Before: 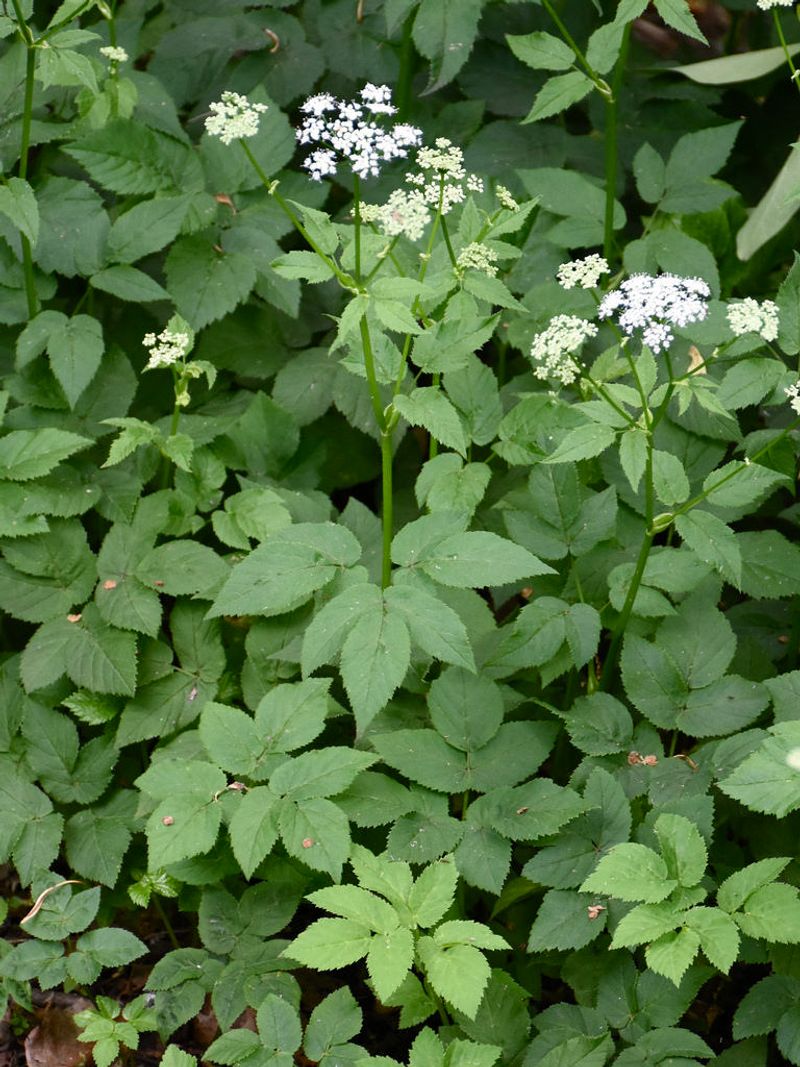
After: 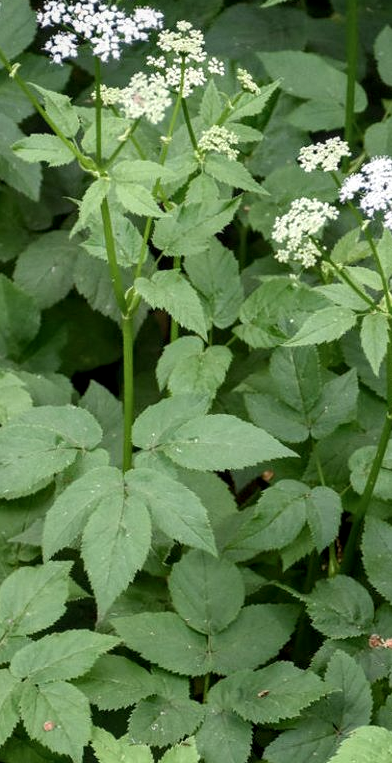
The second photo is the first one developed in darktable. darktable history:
local contrast: on, module defaults
contrast brightness saturation: saturation -0.093
crop: left 32.47%, top 10.983%, right 18.416%, bottom 17.422%
